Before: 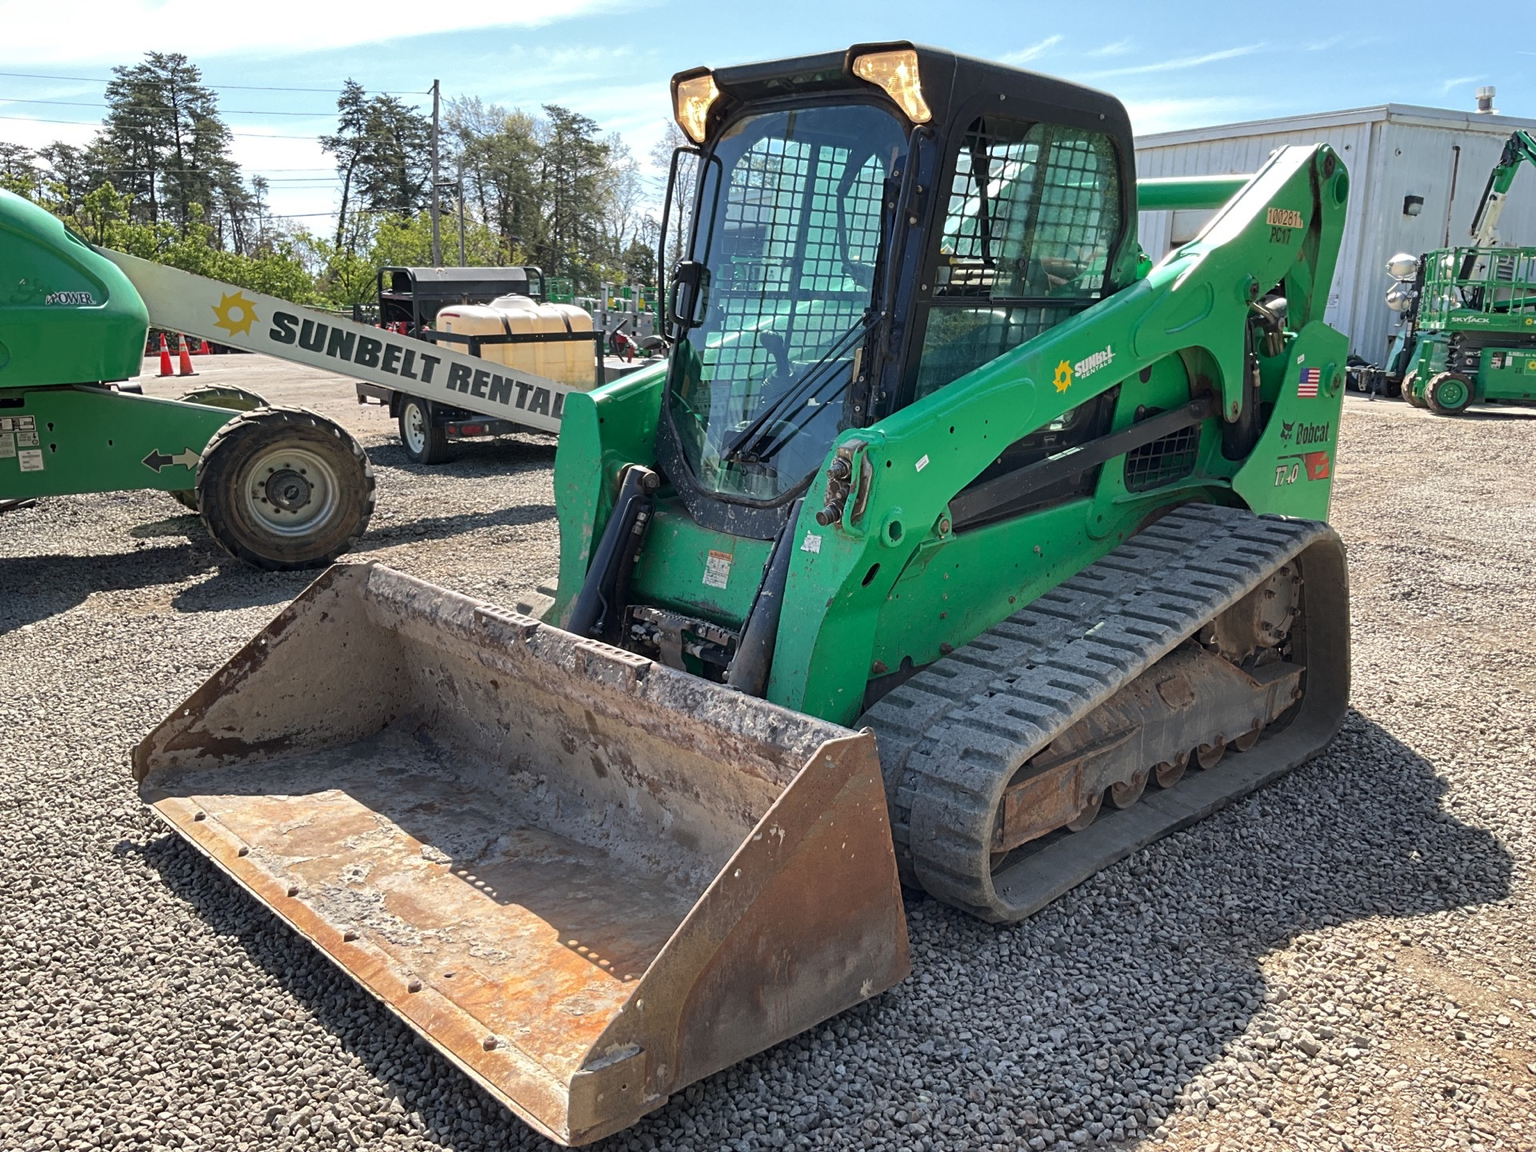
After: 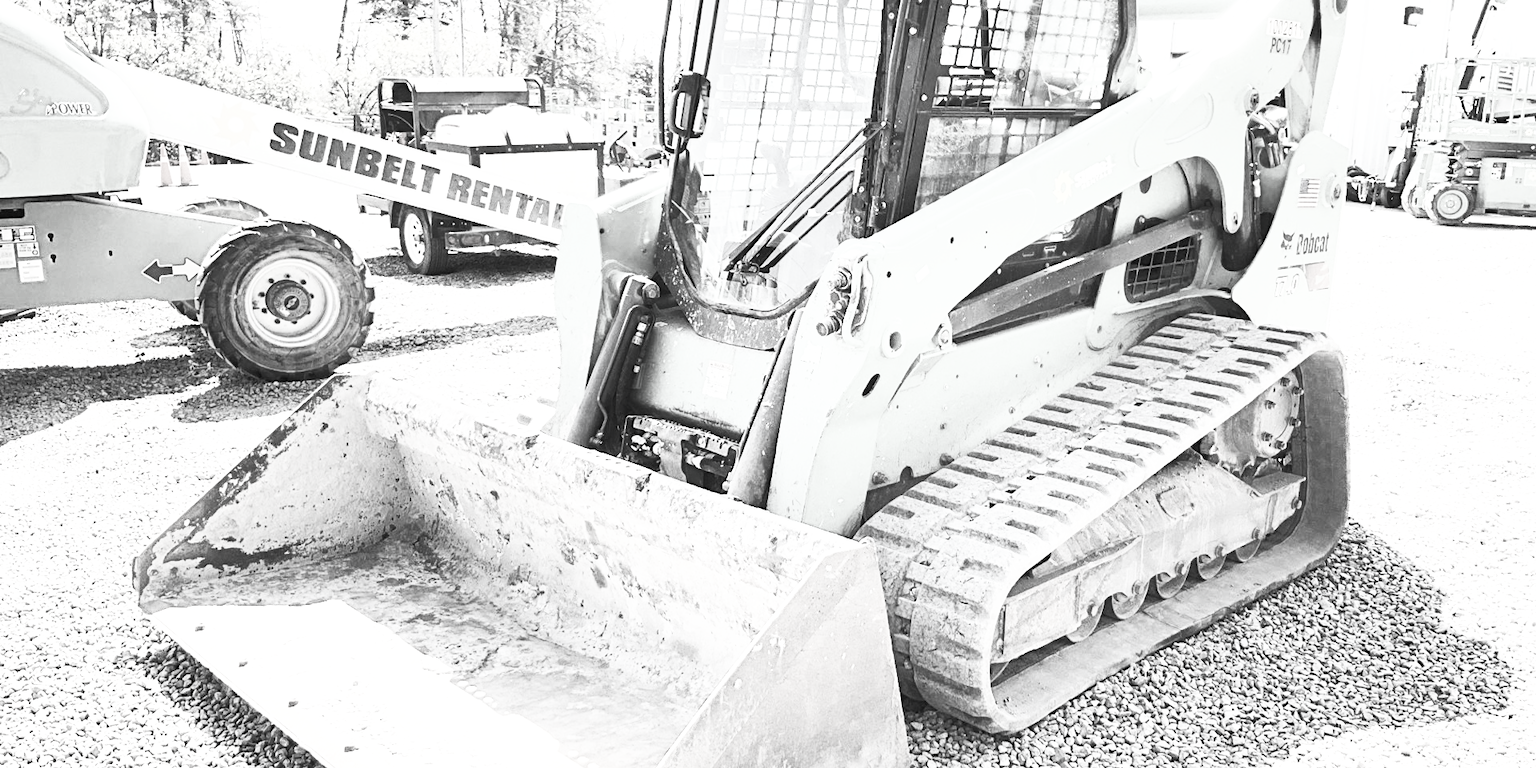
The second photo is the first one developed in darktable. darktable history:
crop: top 16.487%, bottom 16.785%
contrast brightness saturation: contrast 0.533, brightness 0.481, saturation -0.982
base curve: curves: ch0 [(0, 0) (0.495, 0.917) (1, 1)], preserve colors none
exposure: black level correction 0, exposure 1 EV, compensate highlight preservation false
